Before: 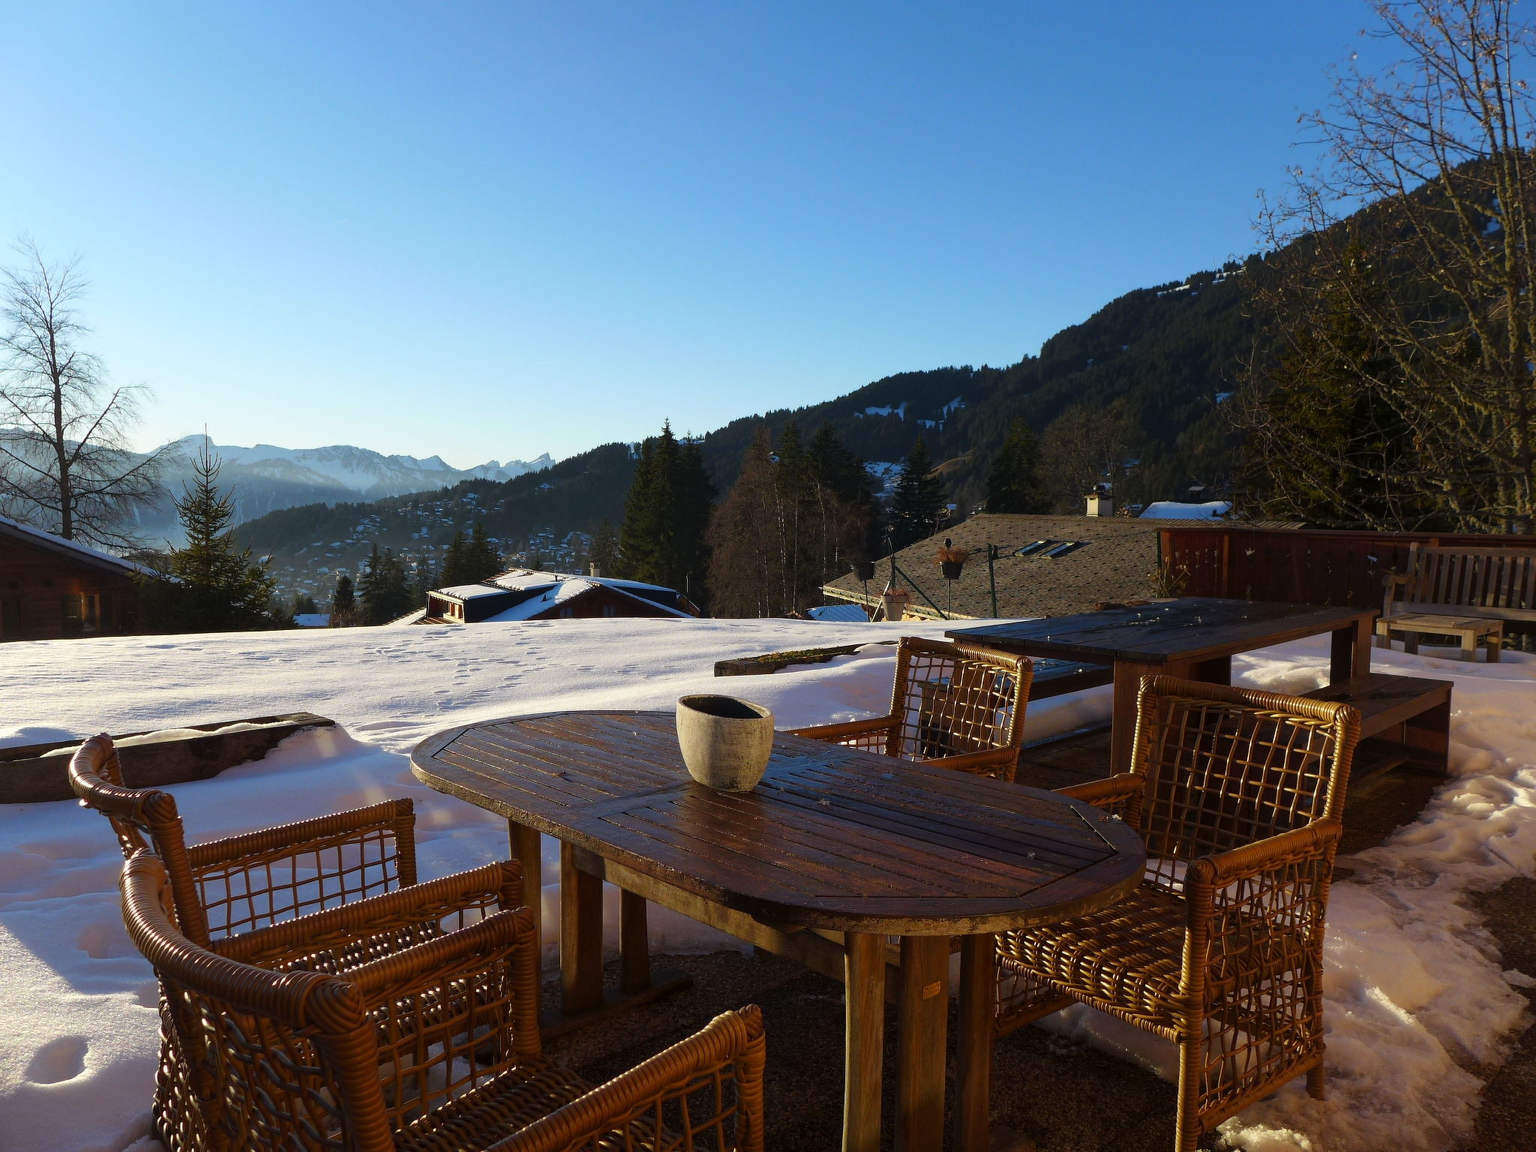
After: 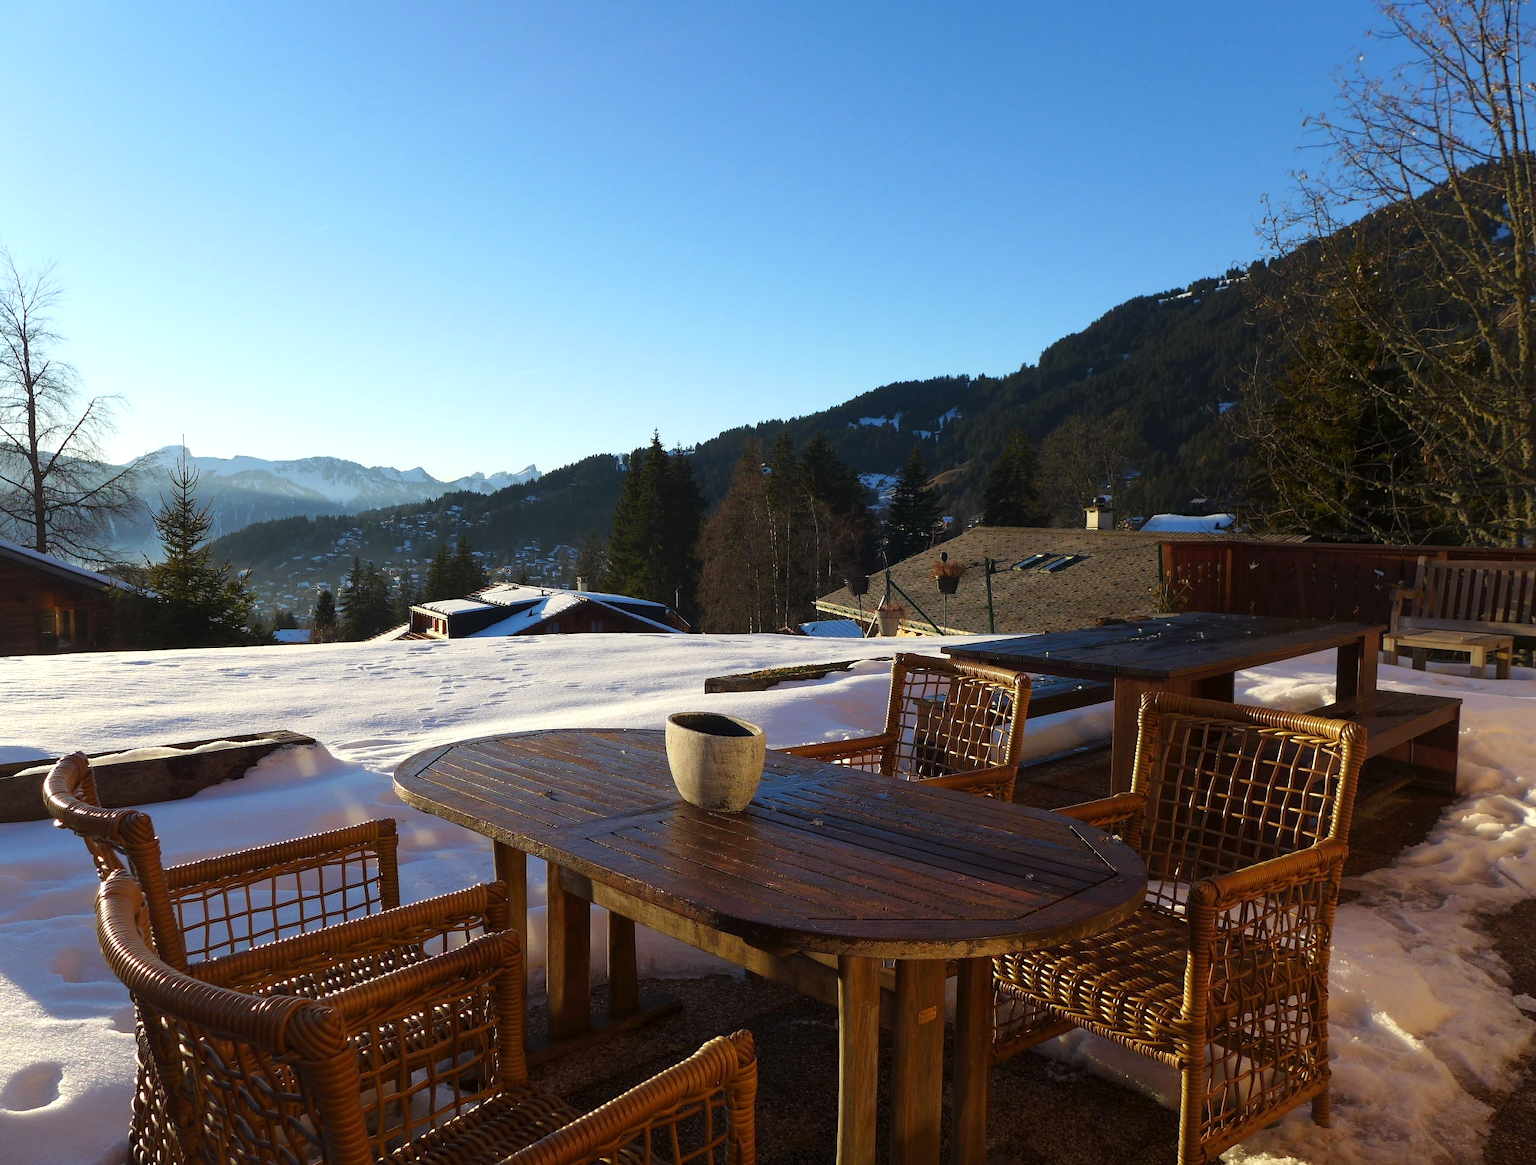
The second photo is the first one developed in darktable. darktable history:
exposure: exposure 0.207 EV, compensate highlight preservation false
crop and rotate: left 1.774%, right 0.633%, bottom 1.28%
